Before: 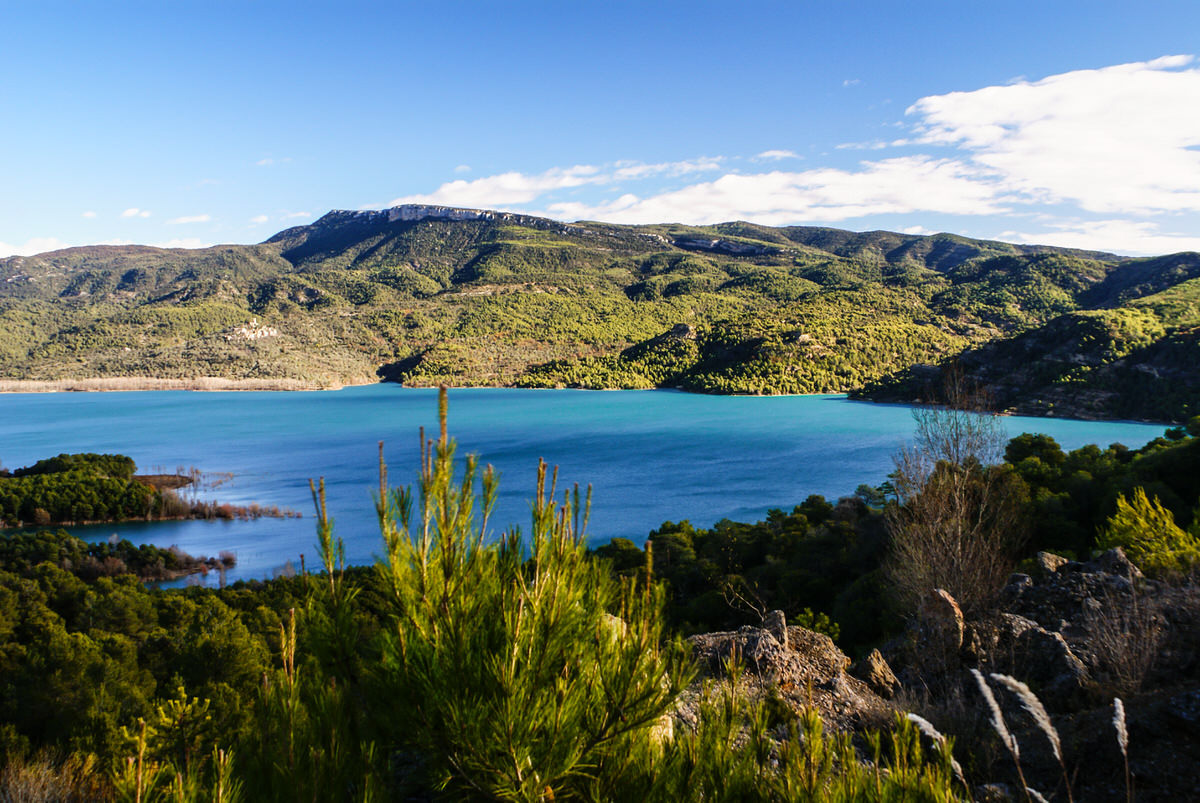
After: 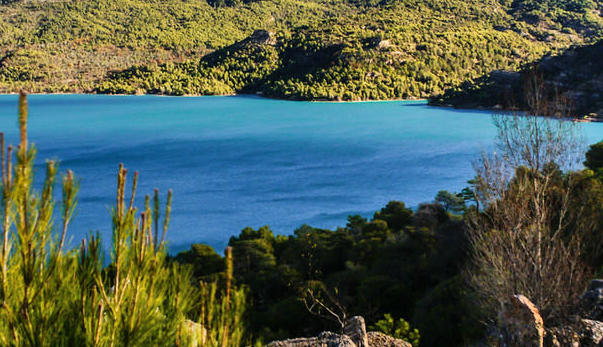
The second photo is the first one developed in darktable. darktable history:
crop: left 35.03%, top 36.625%, right 14.663%, bottom 20.057%
shadows and highlights: soften with gaussian
